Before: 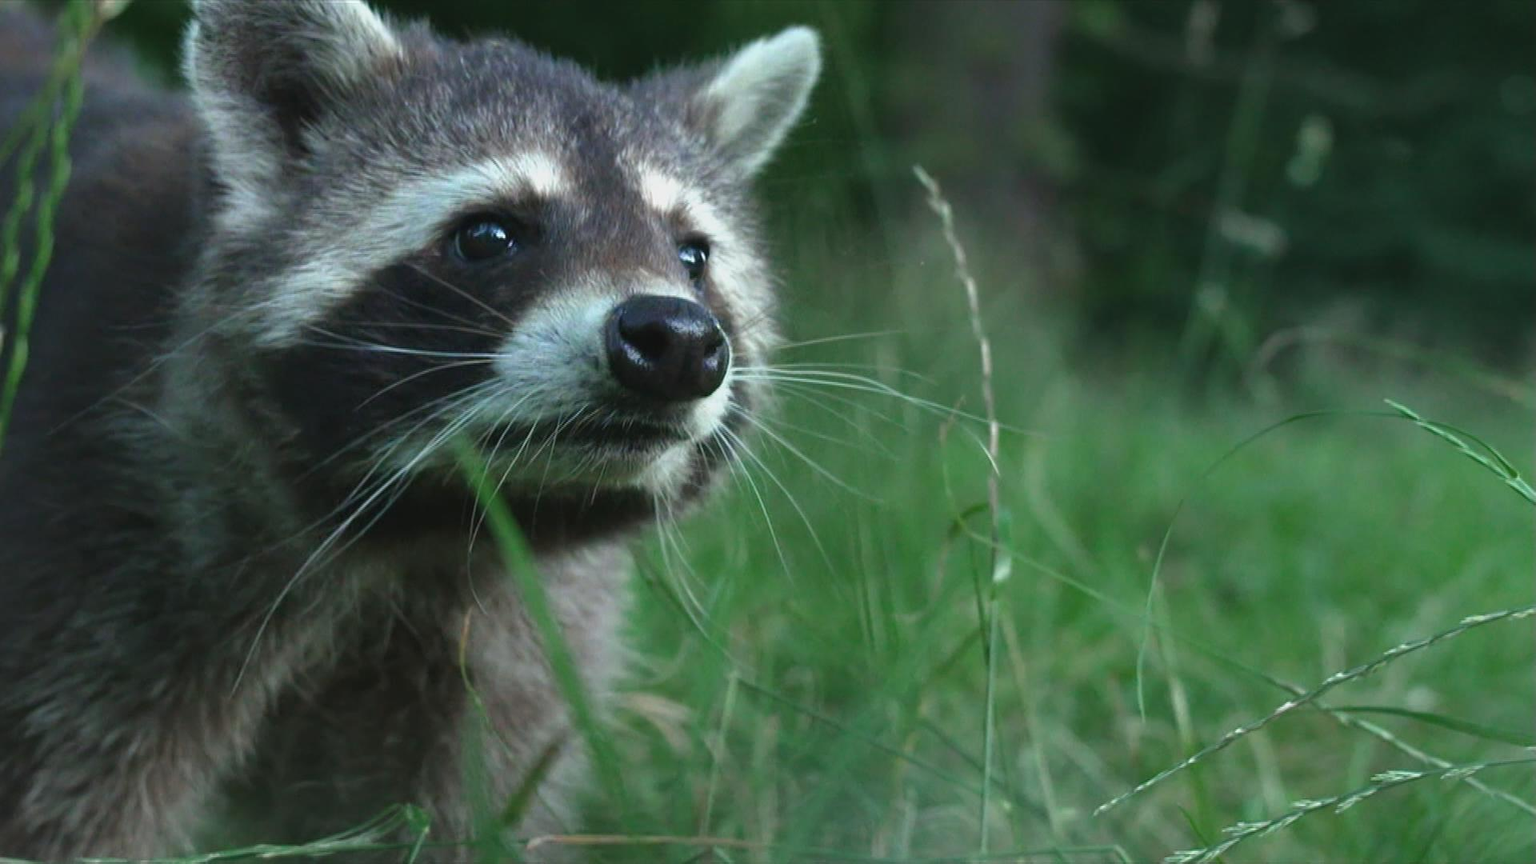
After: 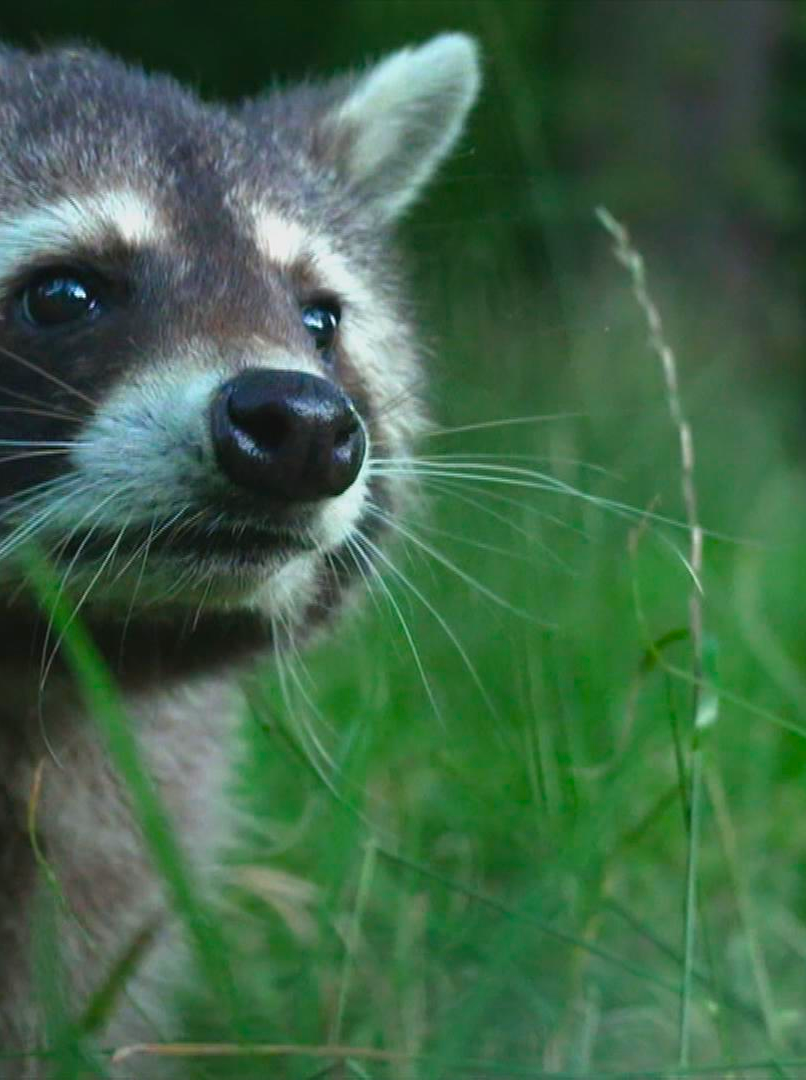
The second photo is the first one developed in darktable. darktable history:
color balance rgb: perceptual saturation grading › global saturation 29.586%, global vibrance 20%
crop: left 28.468%, right 29.53%
exposure: exposure -0.04 EV, compensate highlight preservation false
